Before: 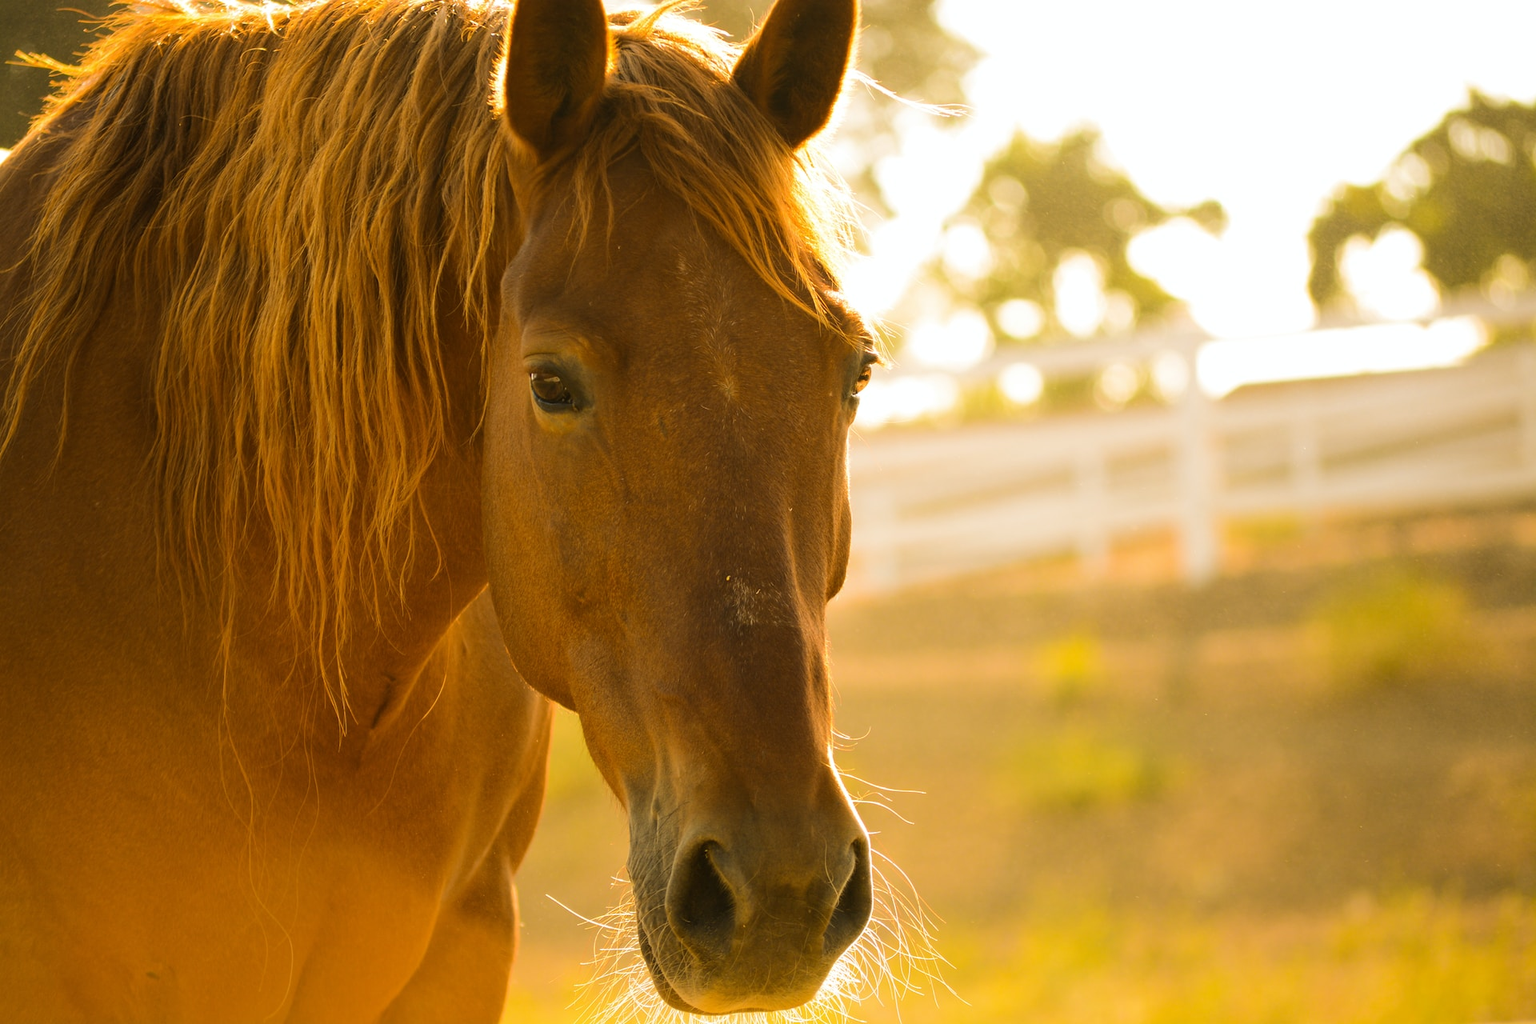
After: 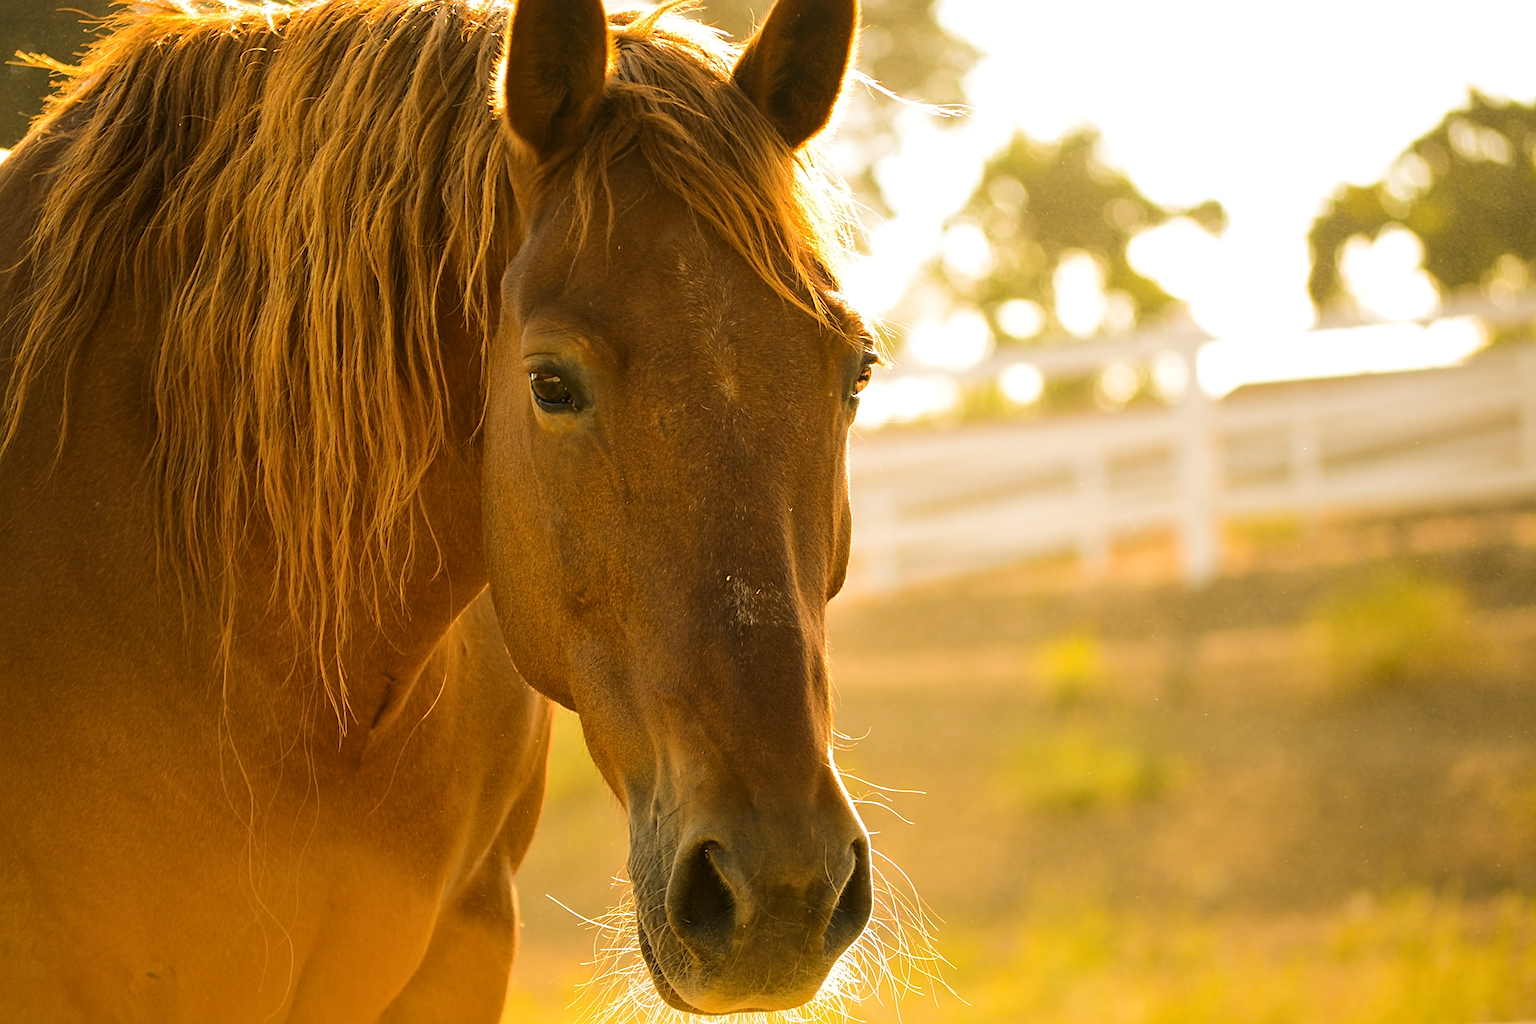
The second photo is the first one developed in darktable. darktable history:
local contrast: mode bilateral grid, contrast 21, coarseness 51, detail 119%, midtone range 0.2
sharpen: on, module defaults
